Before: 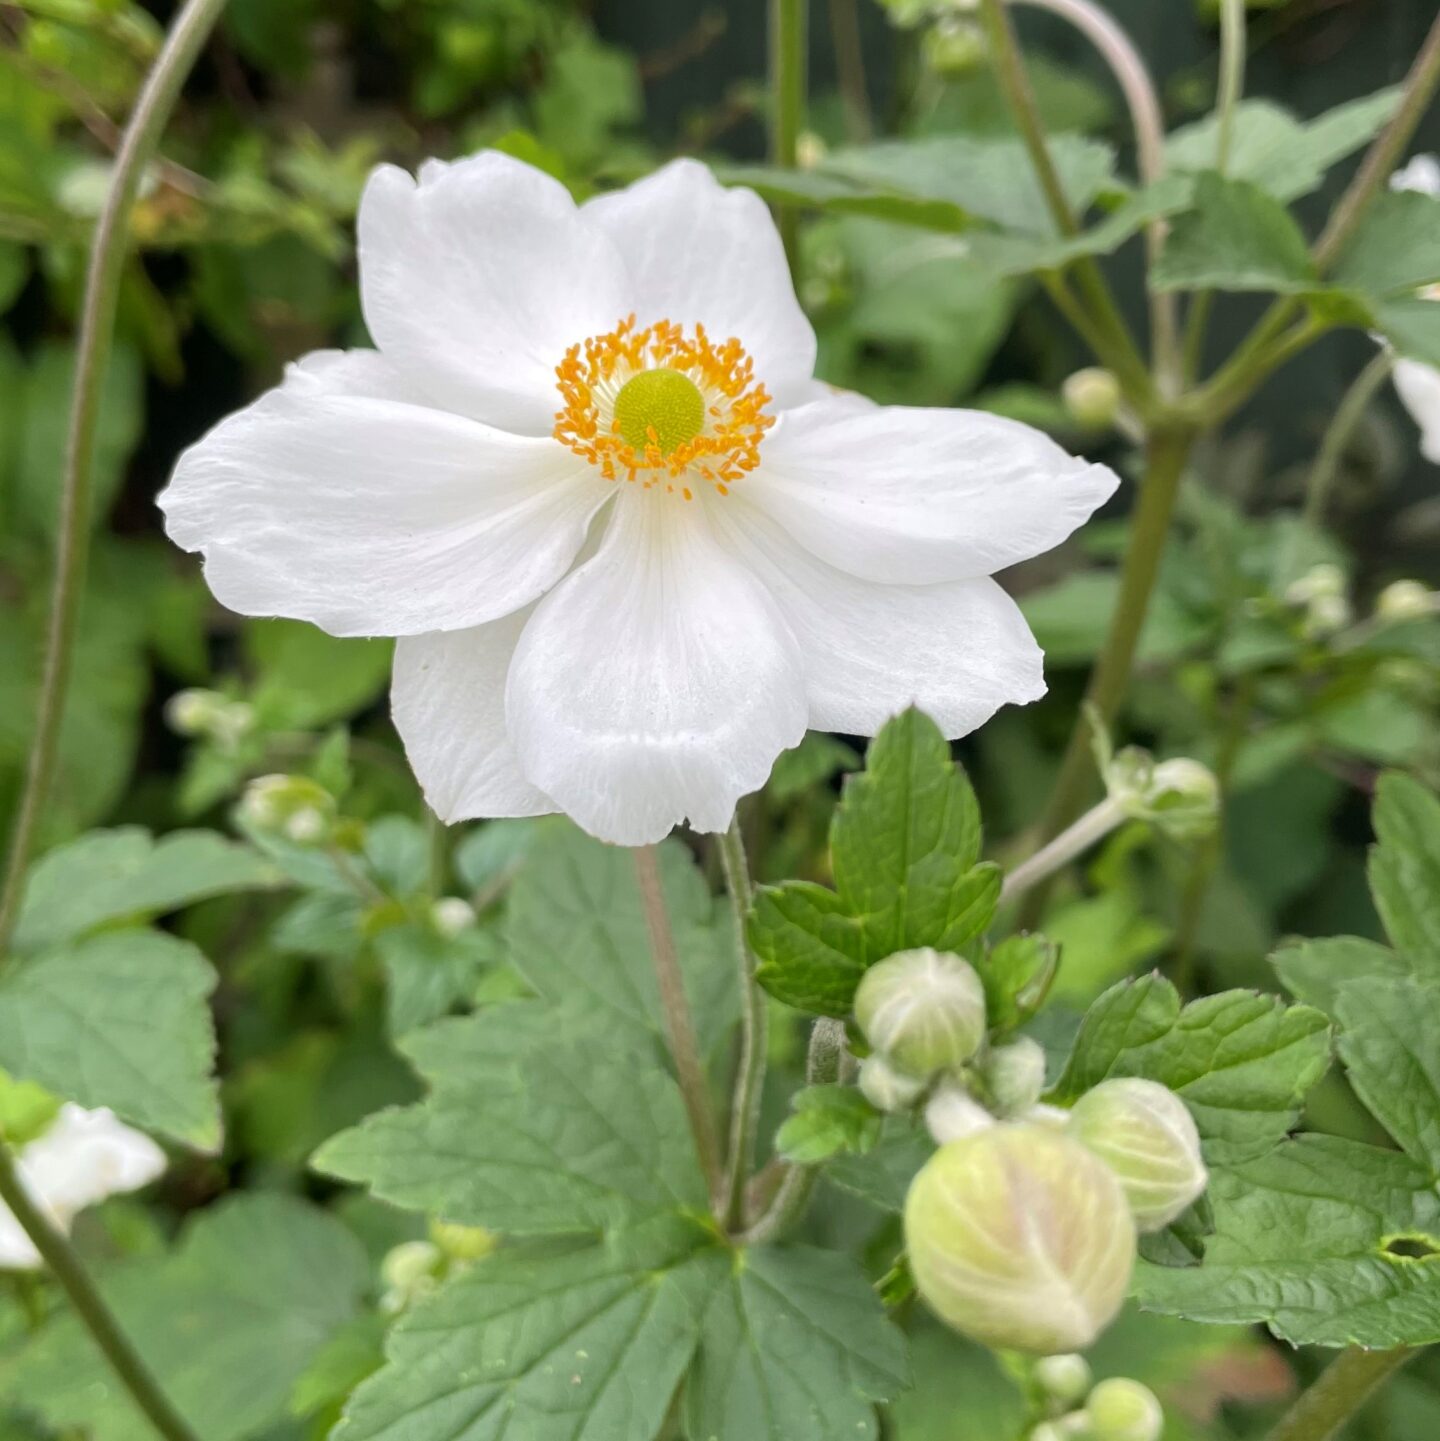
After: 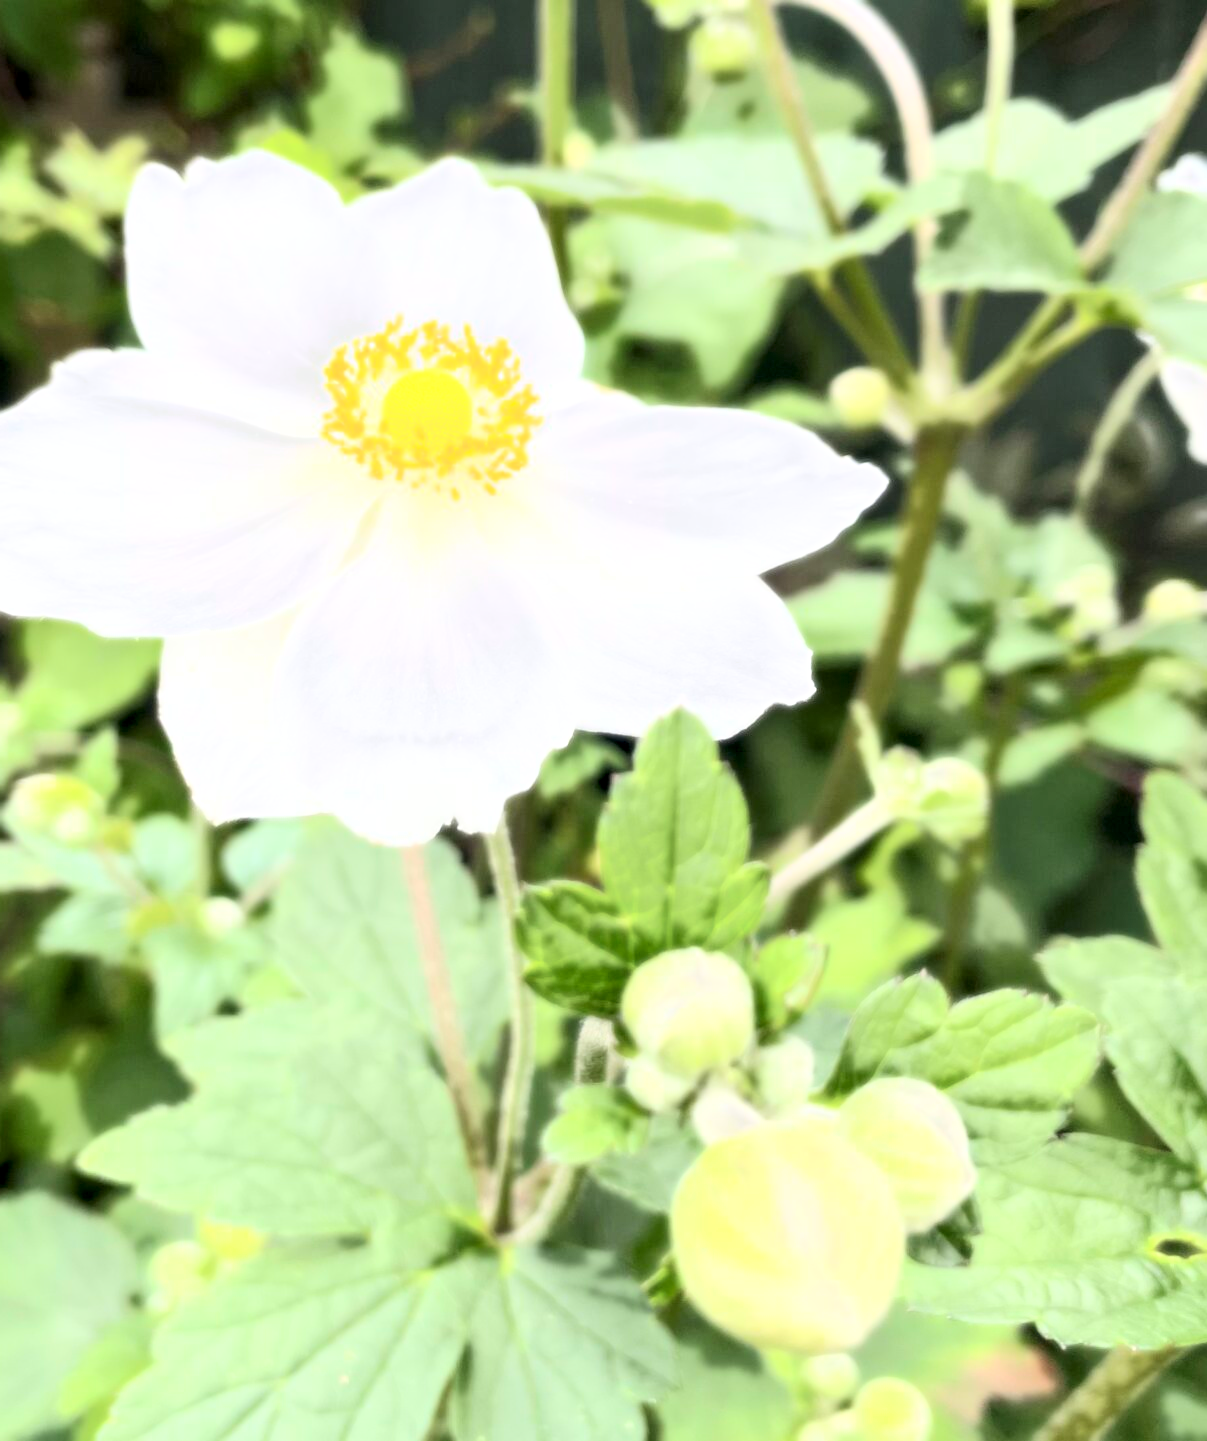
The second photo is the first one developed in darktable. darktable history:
contrast equalizer: octaves 7, y [[0.6 ×6], [0.55 ×6], [0 ×6], [0 ×6], [0 ×6]], mix 0.3
bloom: size 0%, threshold 54.82%, strength 8.31%
exposure: exposure 0.6 EV, compensate highlight preservation false
crop: left 16.145%
